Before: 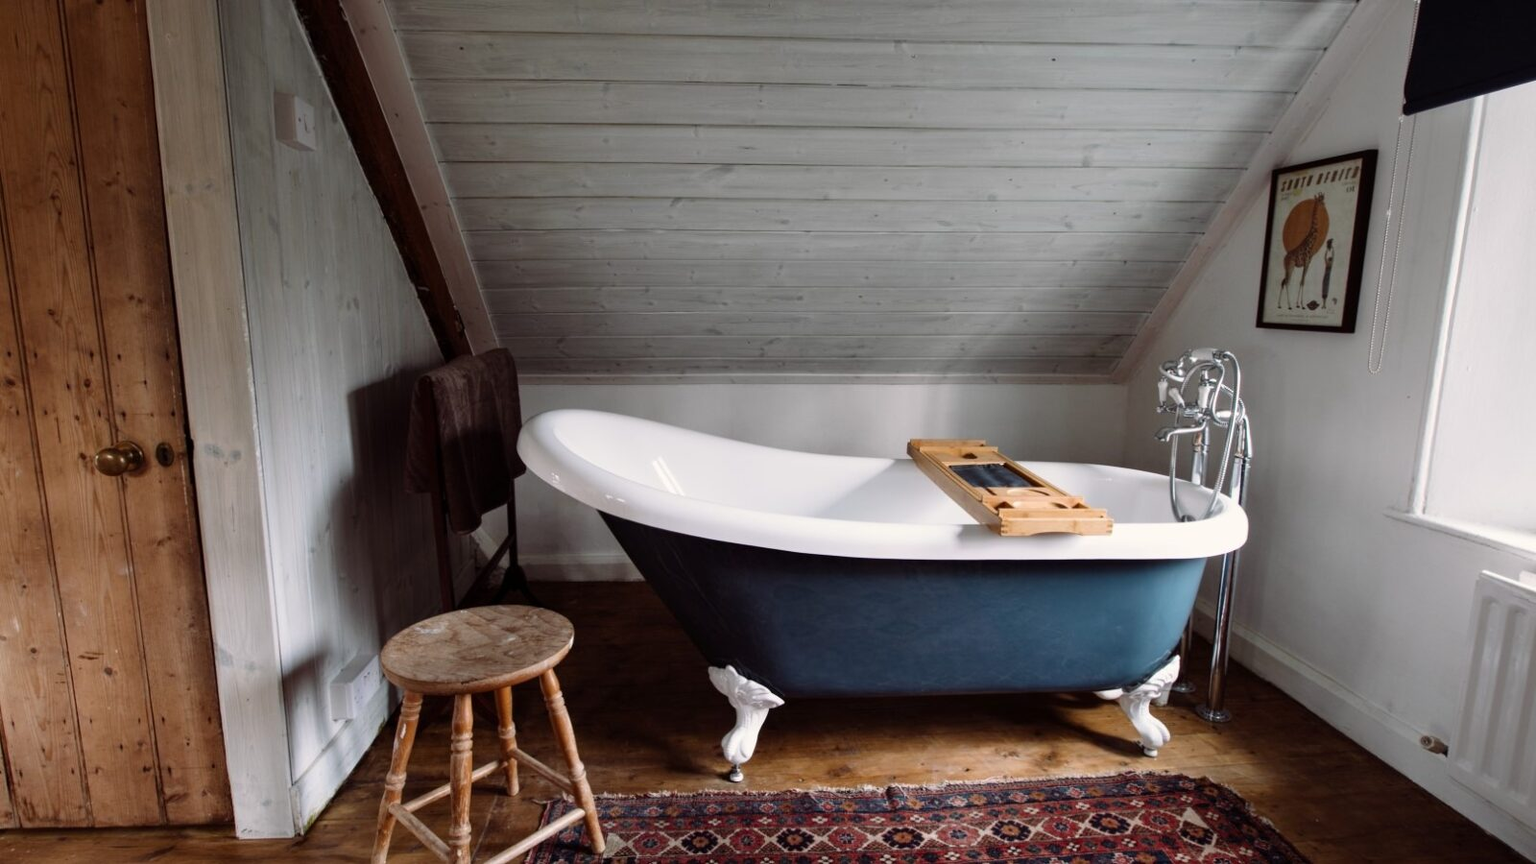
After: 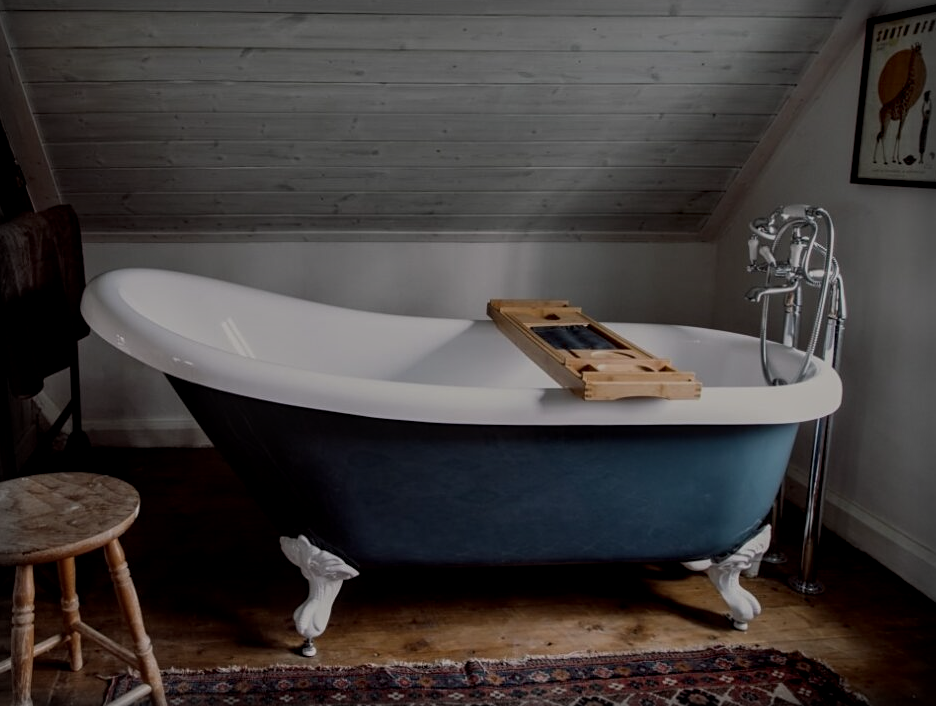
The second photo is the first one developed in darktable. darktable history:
exposure: exposure -1.435 EV, compensate exposure bias true, compensate highlight preservation false
local contrast: detail 130%
vignetting: fall-off start 93.14%, fall-off radius 5.43%, brightness -0.271, automatic ratio true, width/height ratio 1.33, shape 0.041
sharpen: amount 0.2
crop and rotate: left 28.673%, top 17.643%, right 12.772%, bottom 3.882%
